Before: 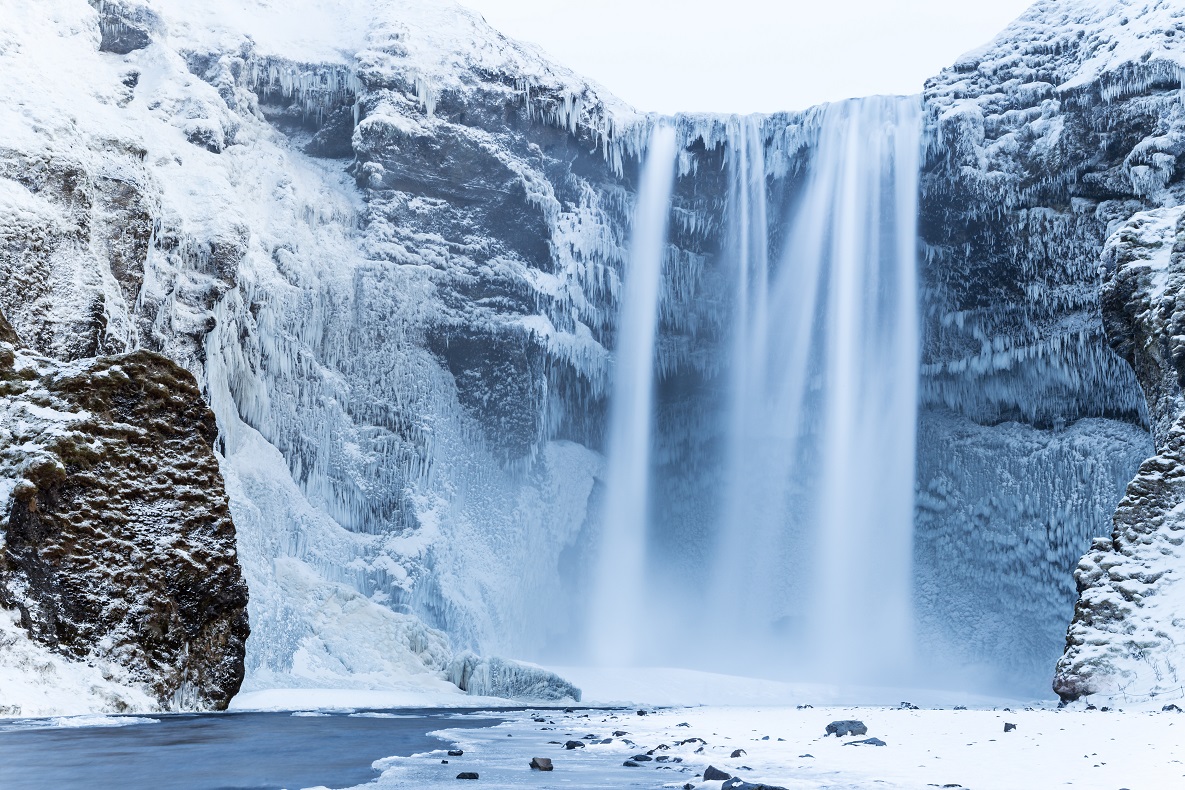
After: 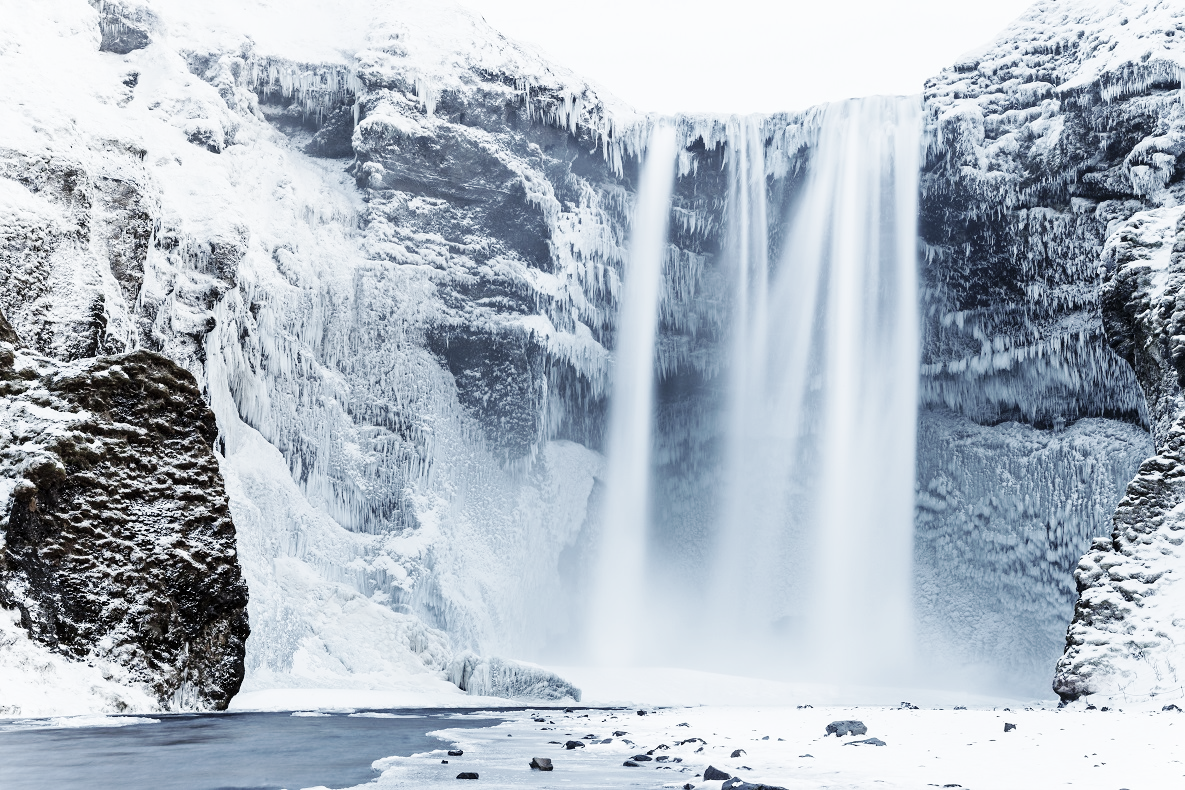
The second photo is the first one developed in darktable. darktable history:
base curve: curves: ch0 [(0, 0) (0.032, 0.025) (0.121, 0.166) (0.206, 0.329) (0.605, 0.79) (1, 1)], preserve colors none
color correction: saturation 0.5
exposure: black level correction 0.001, compensate highlight preservation false
